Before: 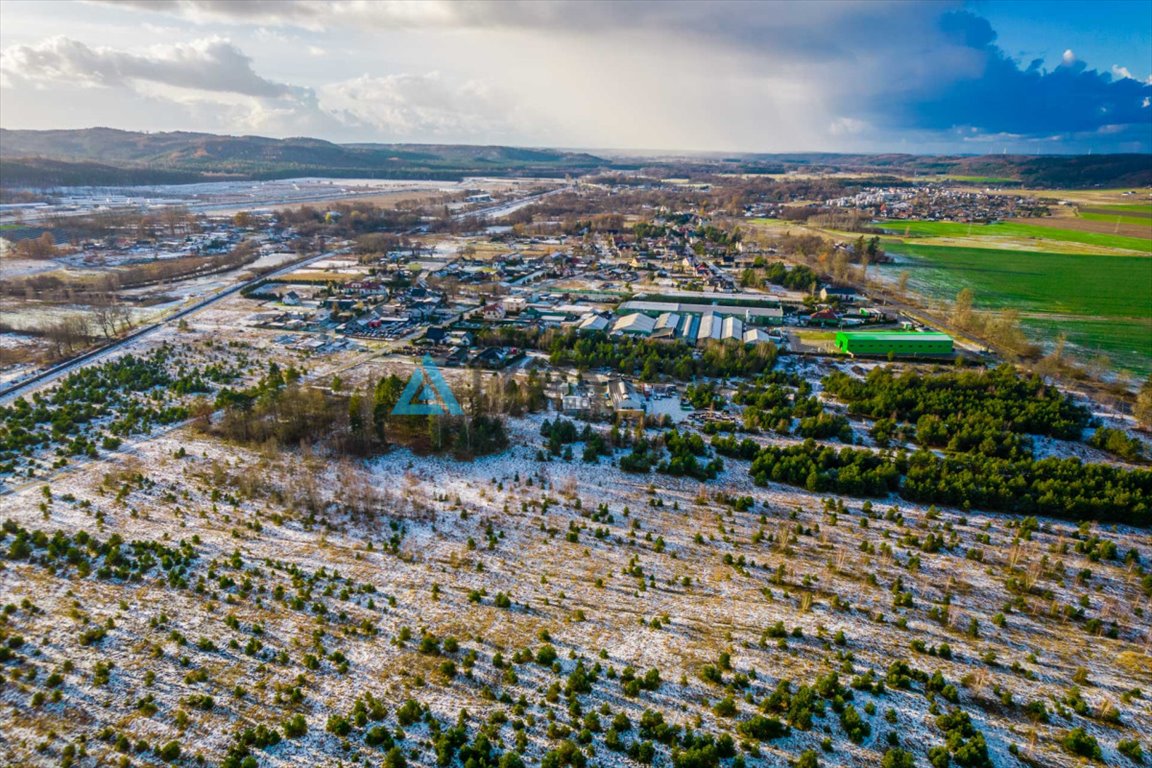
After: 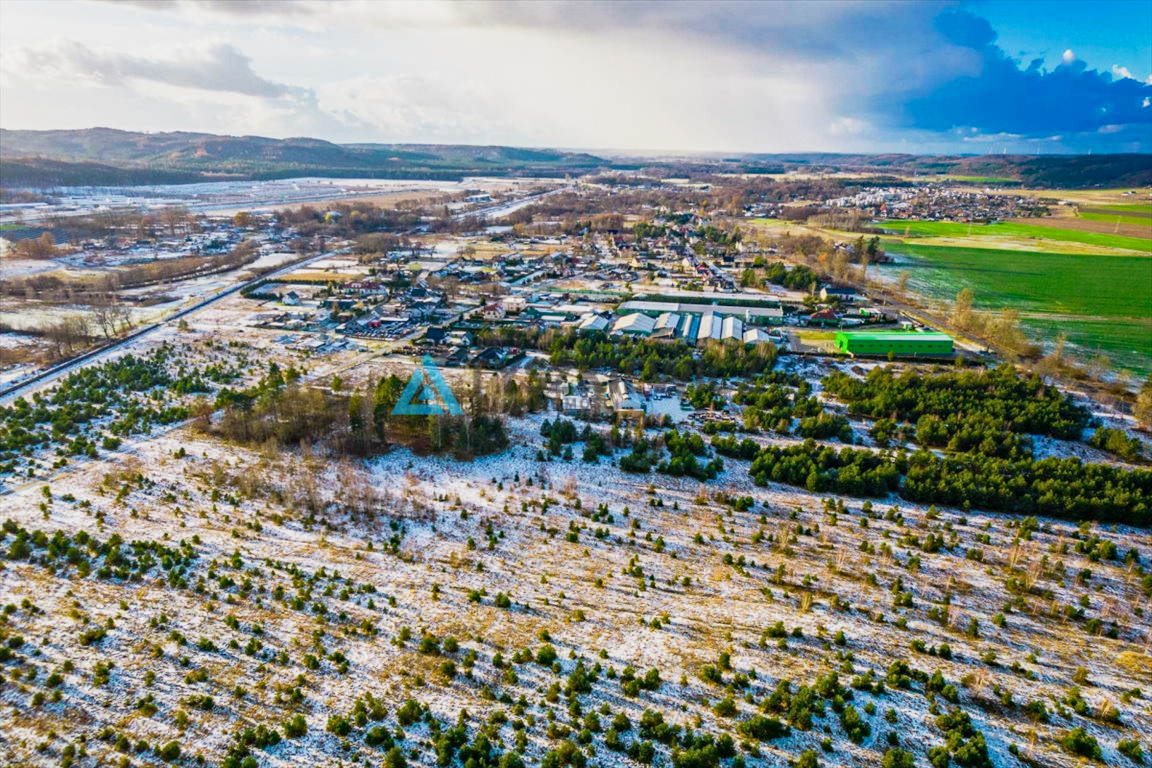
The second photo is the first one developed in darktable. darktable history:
haze removal: compatibility mode true, adaptive false
base curve: curves: ch0 [(0, 0) (0.088, 0.125) (0.176, 0.251) (0.354, 0.501) (0.613, 0.749) (1, 0.877)], preserve colors none
